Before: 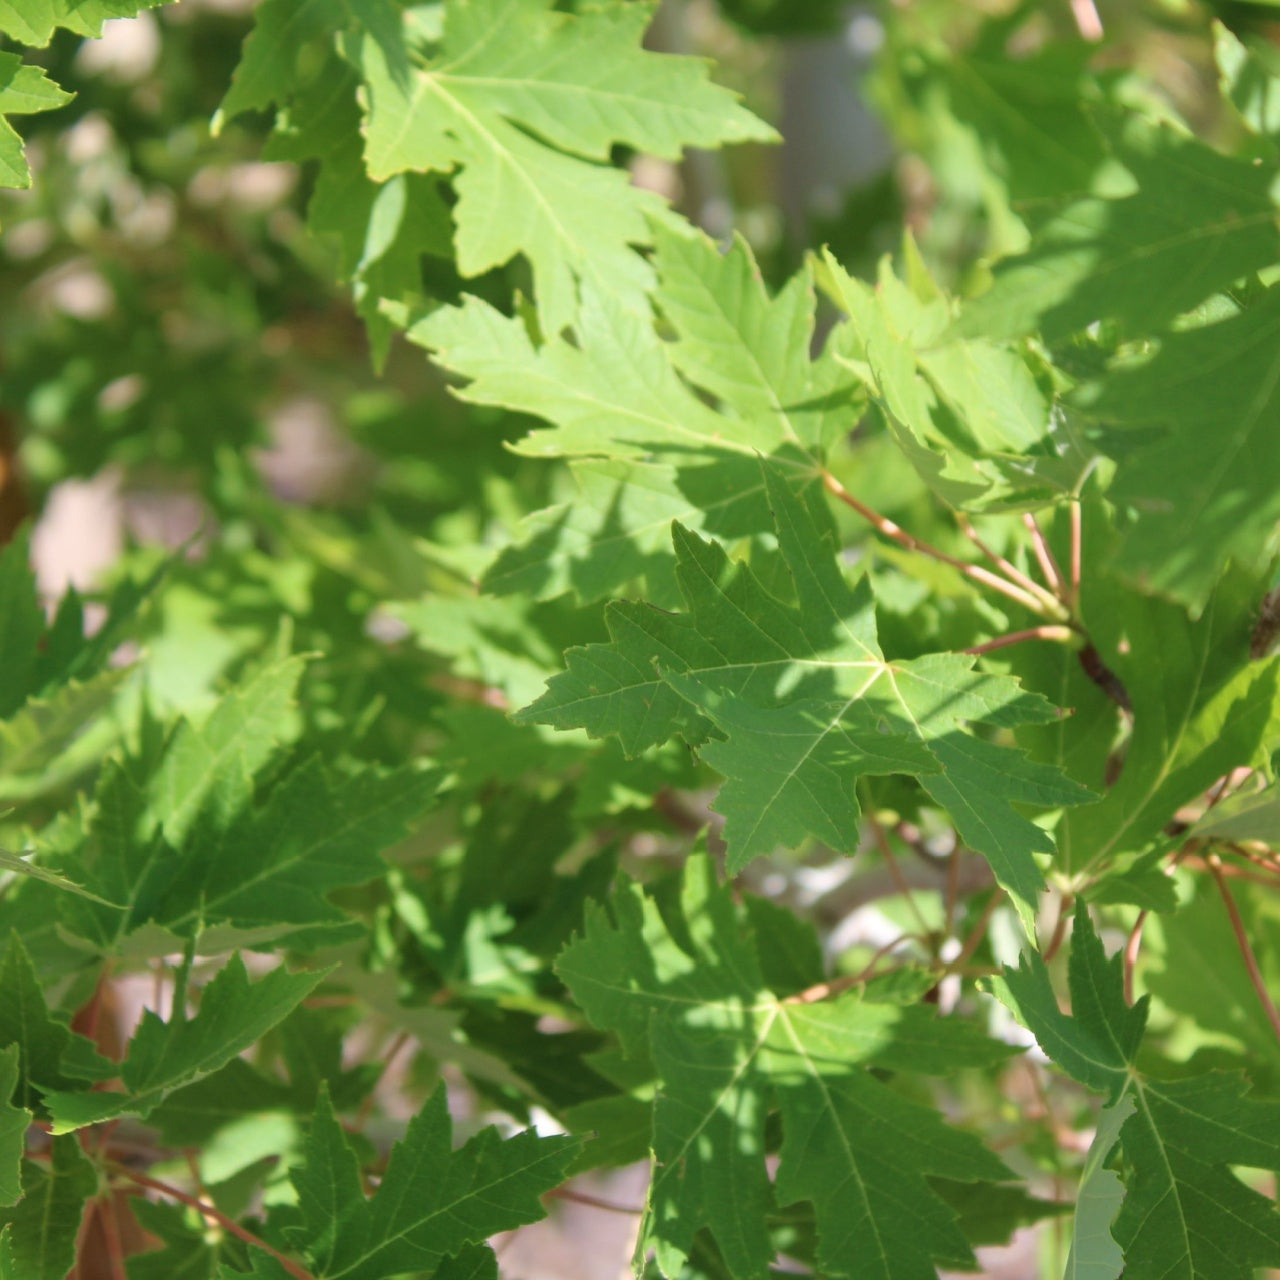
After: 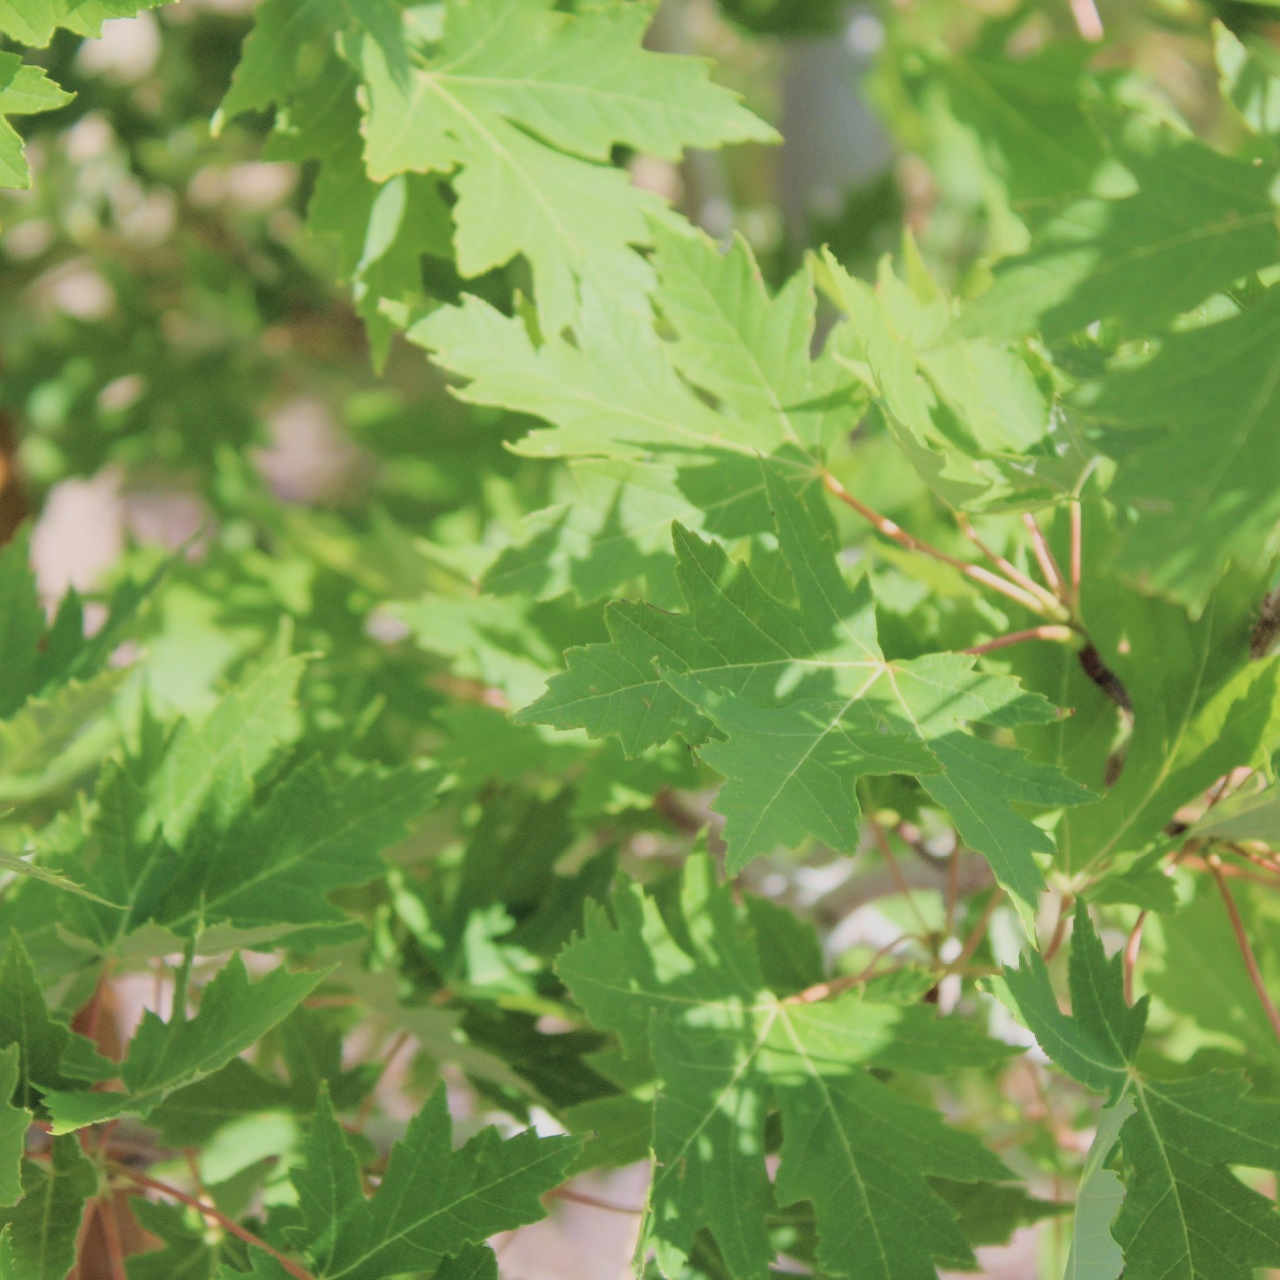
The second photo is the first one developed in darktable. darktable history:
contrast brightness saturation: brightness 0.15
filmic rgb: black relative exposure -7.65 EV, white relative exposure 4.56 EV, hardness 3.61
